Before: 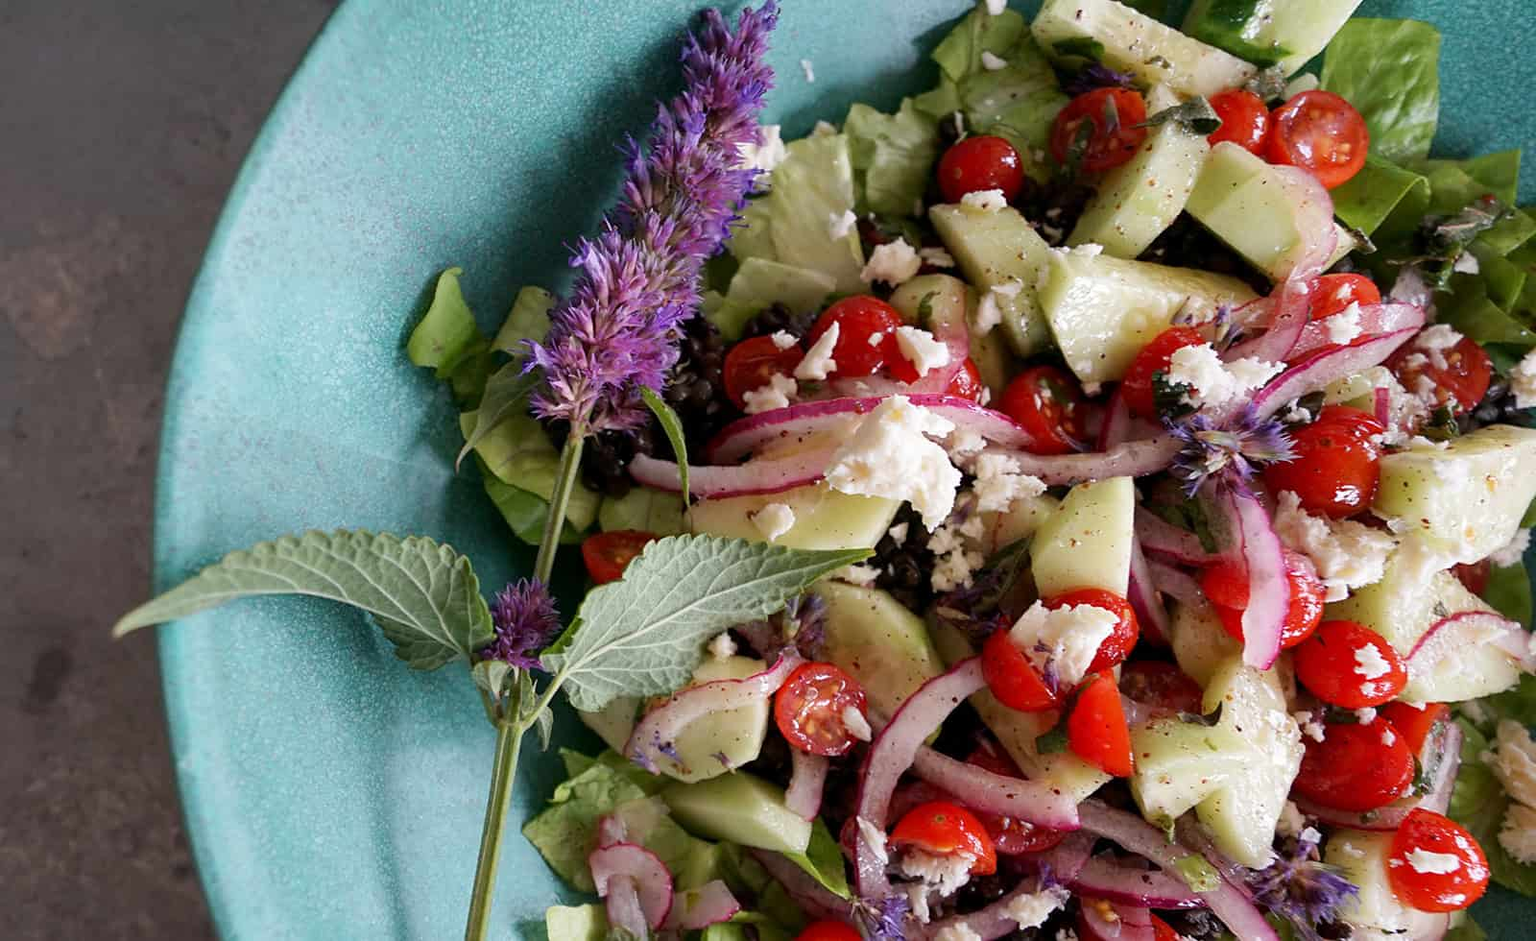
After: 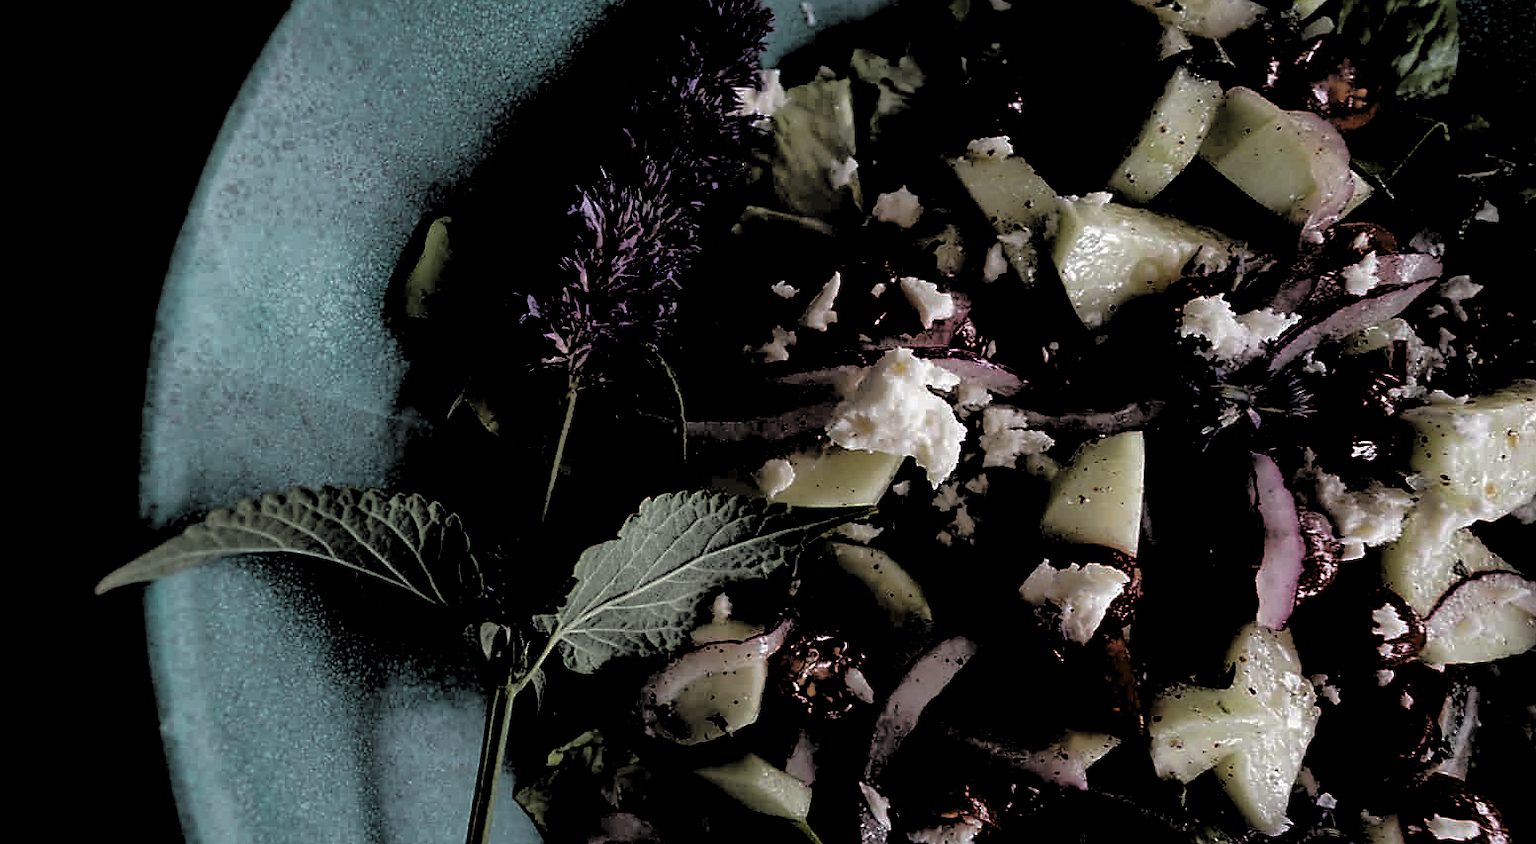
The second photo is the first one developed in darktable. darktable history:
shadows and highlights: on, module defaults
levels: levels [0.514, 0.759, 1]
crop: left 1.507%, top 6.147%, right 1.379%, bottom 6.637%
sharpen: radius 1.559, amount 0.373, threshold 1.271
